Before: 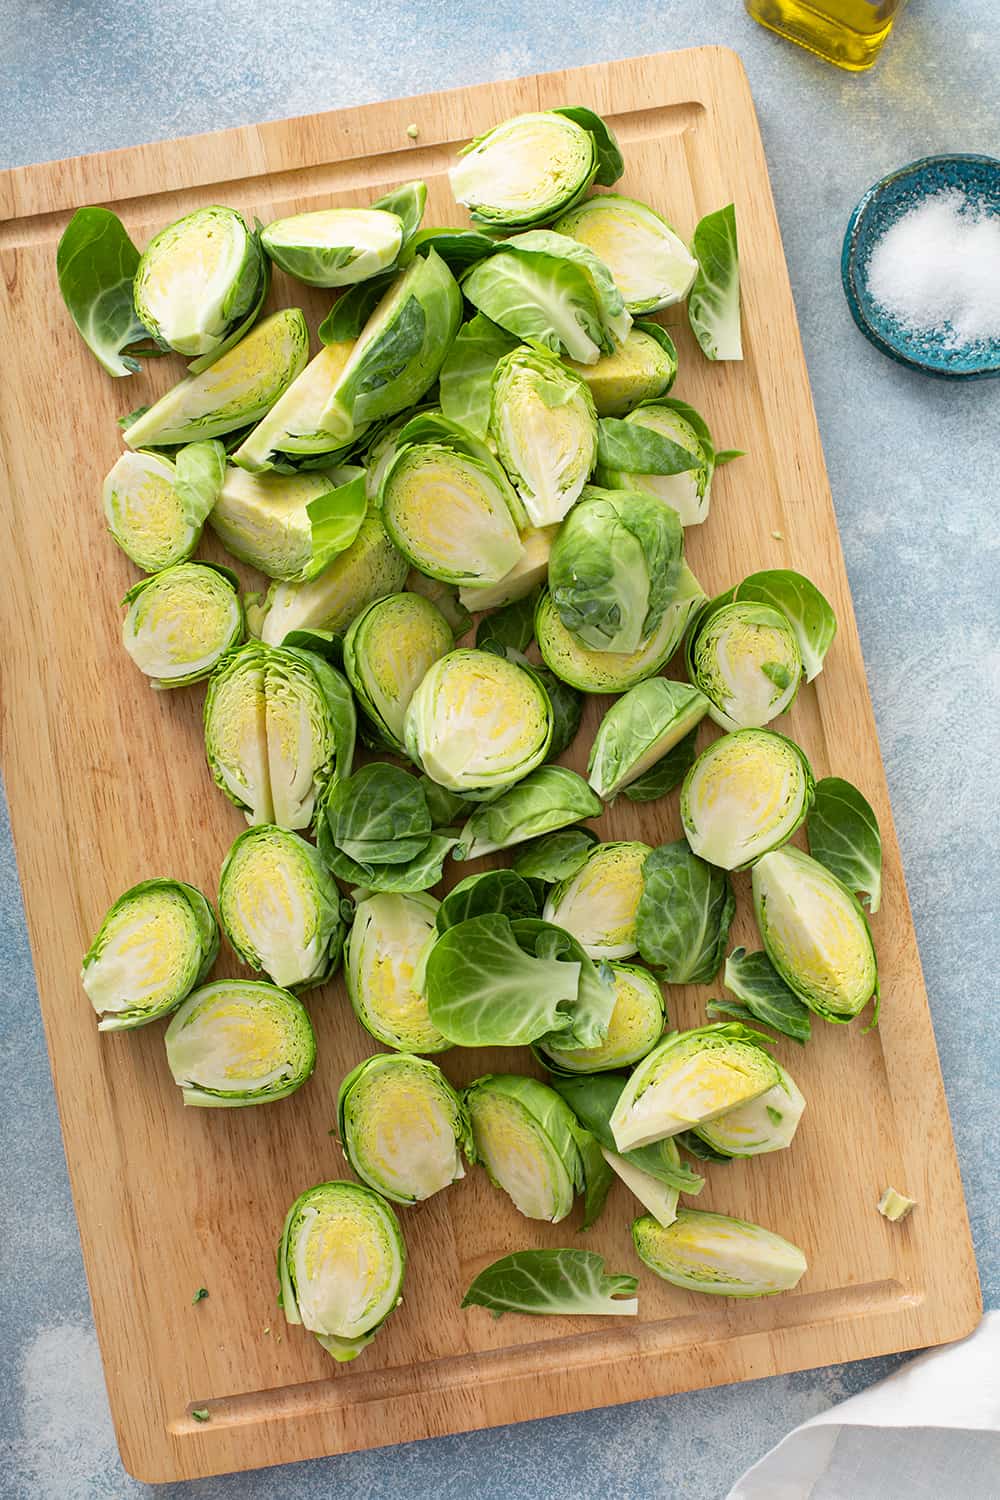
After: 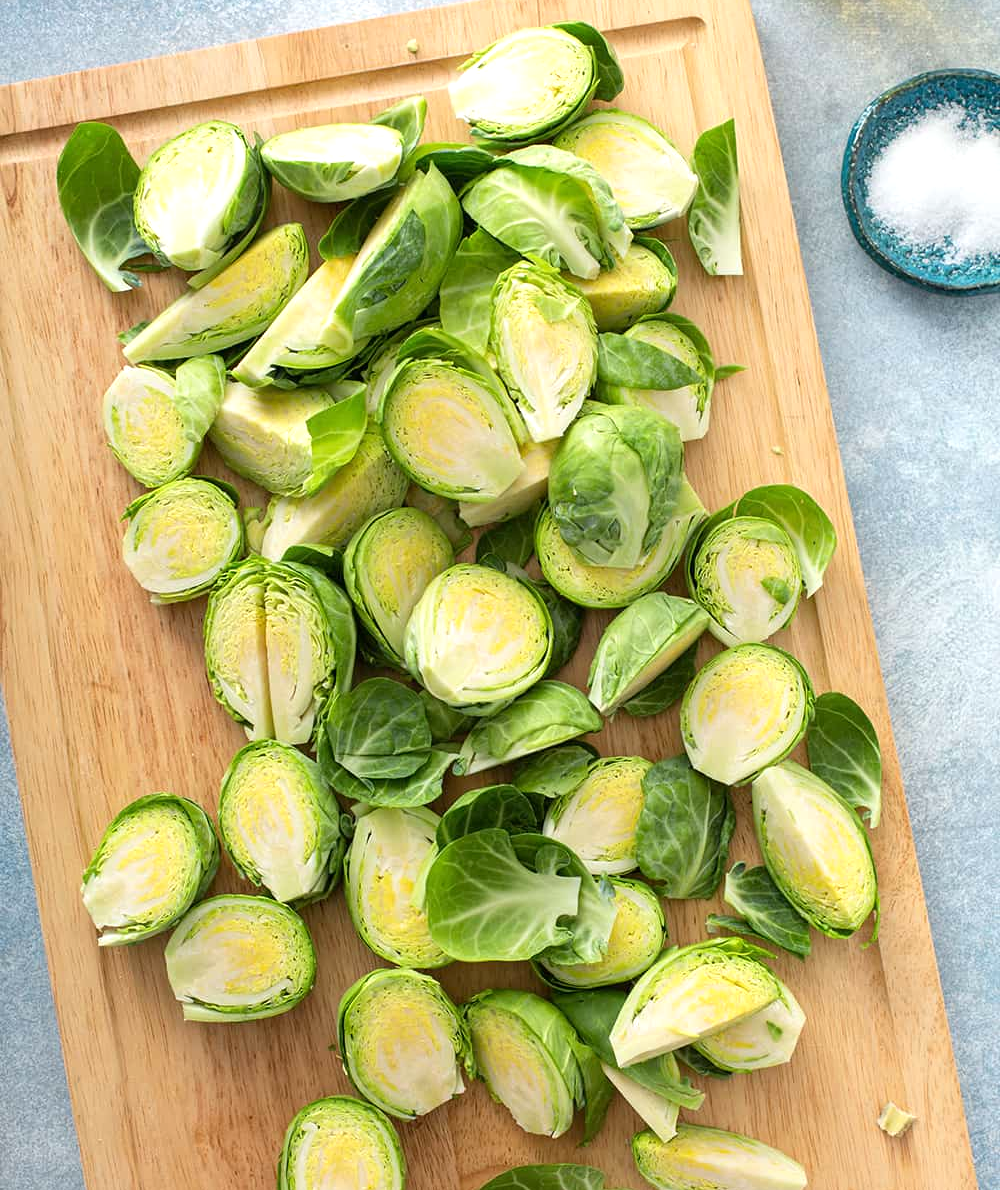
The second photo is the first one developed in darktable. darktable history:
exposure: exposure 0.3 EV, compensate highlight preservation false
crop and rotate: top 5.667%, bottom 14.937%
